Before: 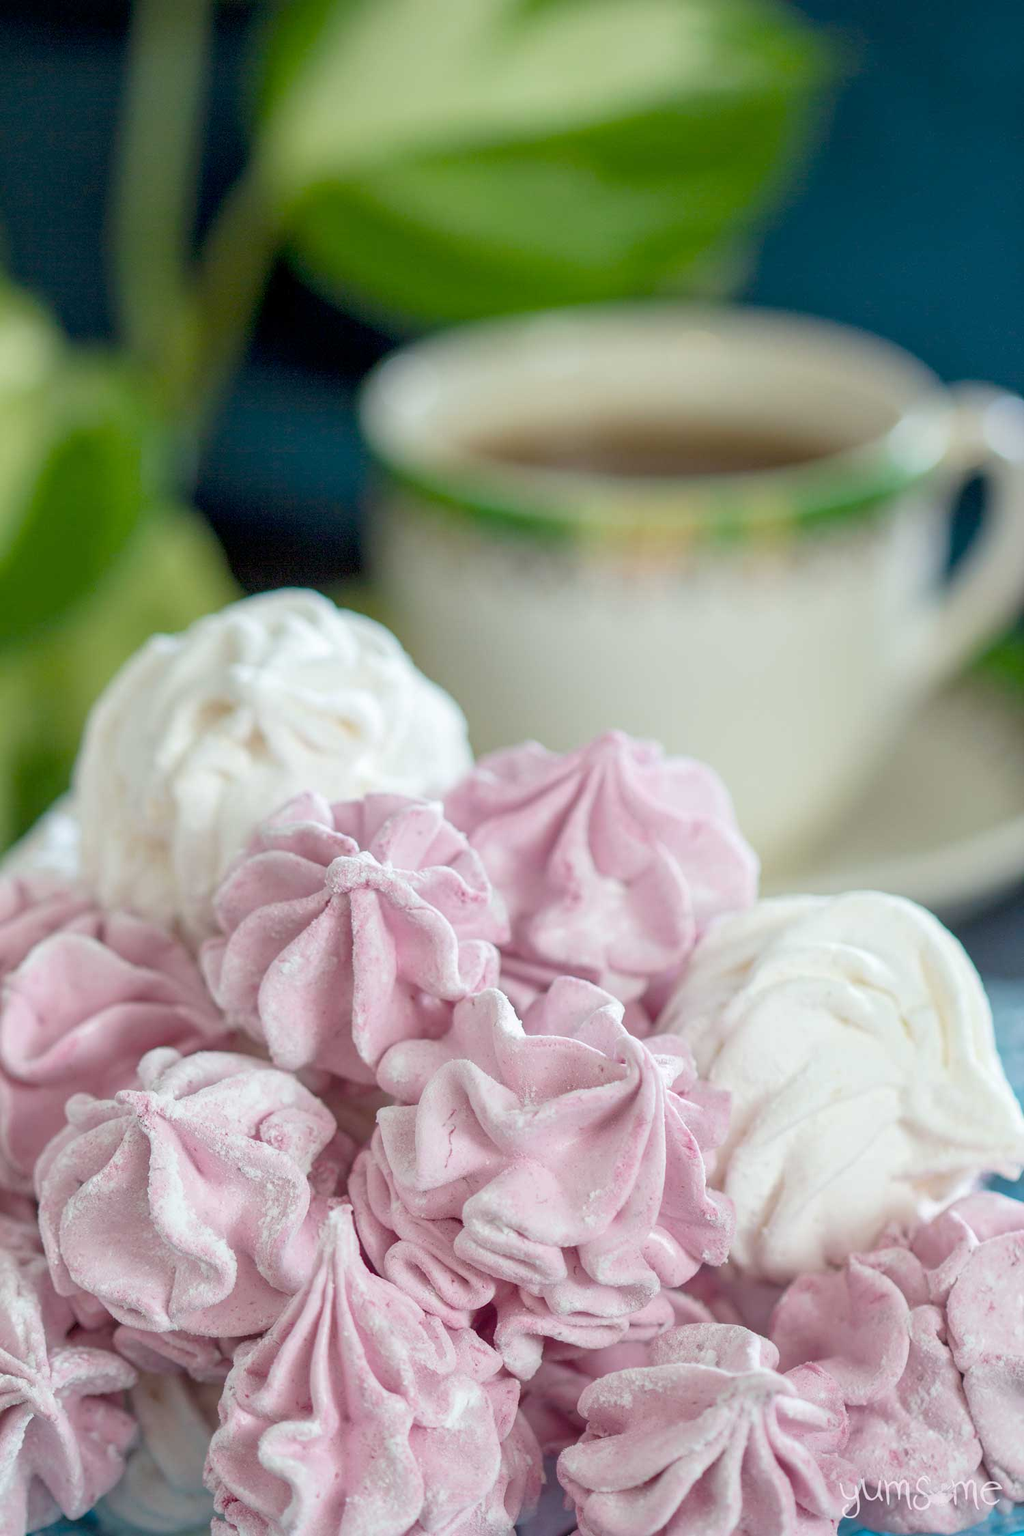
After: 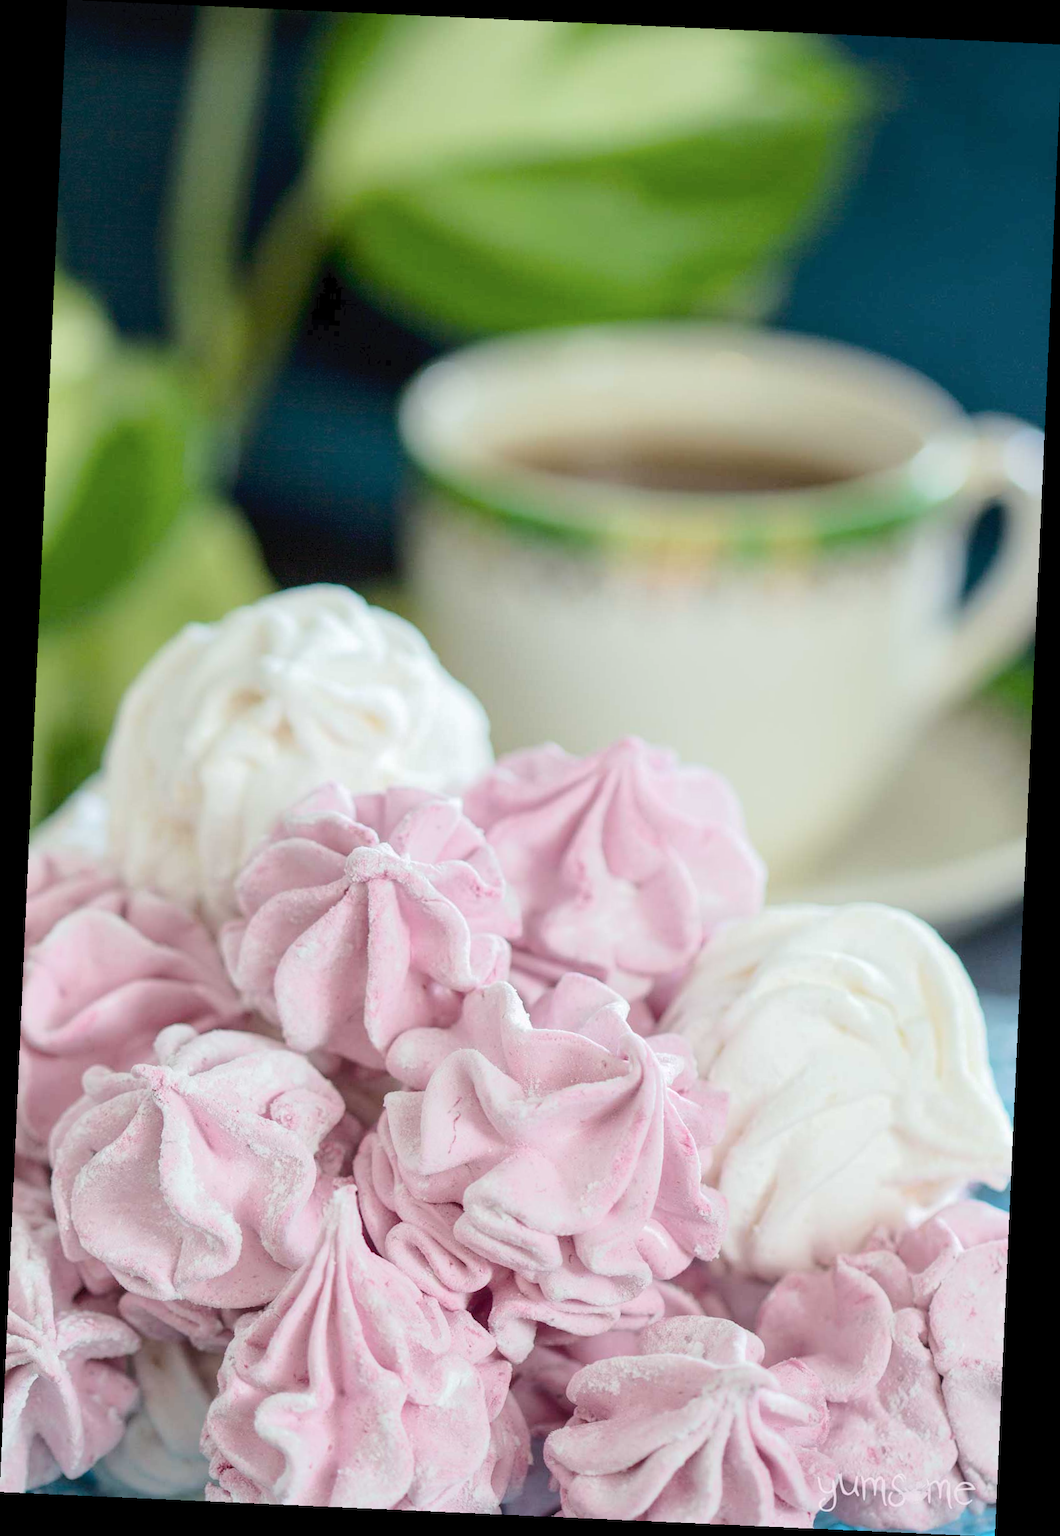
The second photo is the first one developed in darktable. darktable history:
crop and rotate: angle -2.58°
tone curve: curves: ch0 [(0, 0) (0.003, 0.031) (0.011, 0.041) (0.025, 0.054) (0.044, 0.06) (0.069, 0.083) (0.1, 0.108) (0.136, 0.135) (0.177, 0.179) (0.224, 0.231) (0.277, 0.294) (0.335, 0.378) (0.399, 0.463) (0.468, 0.552) (0.543, 0.627) (0.623, 0.694) (0.709, 0.776) (0.801, 0.849) (0.898, 0.905) (1, 1)], color space Lab, independent channels, preserve colors none
